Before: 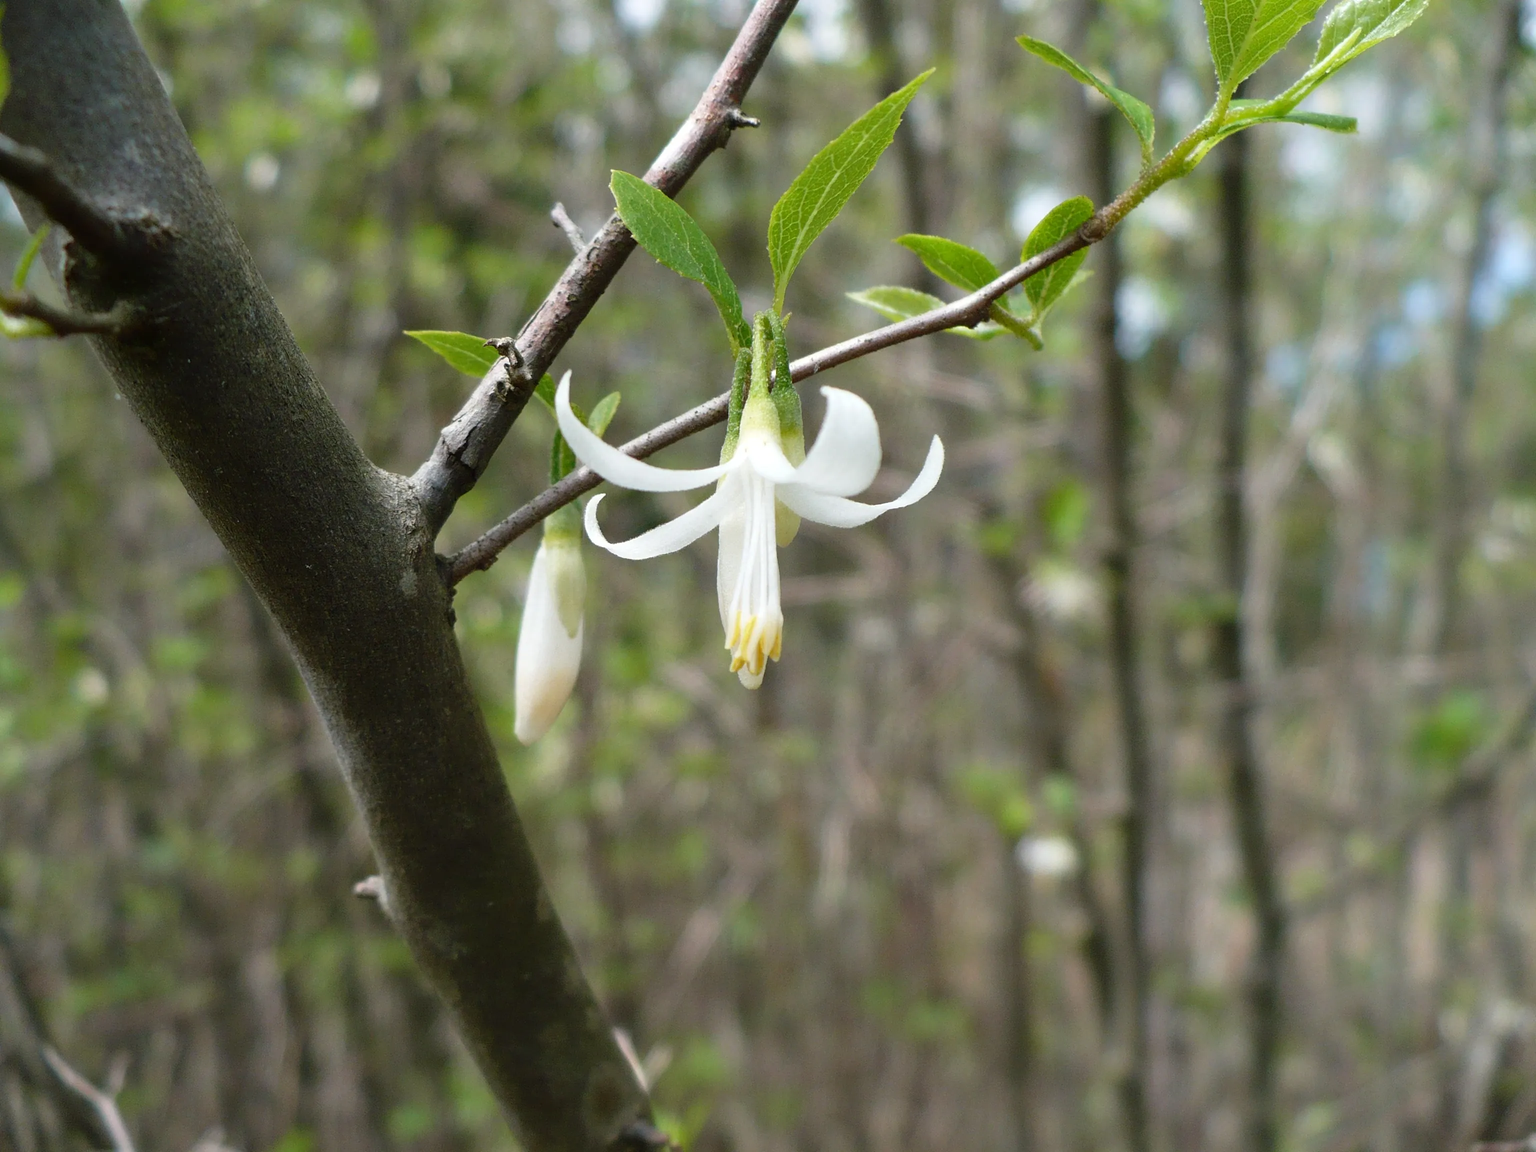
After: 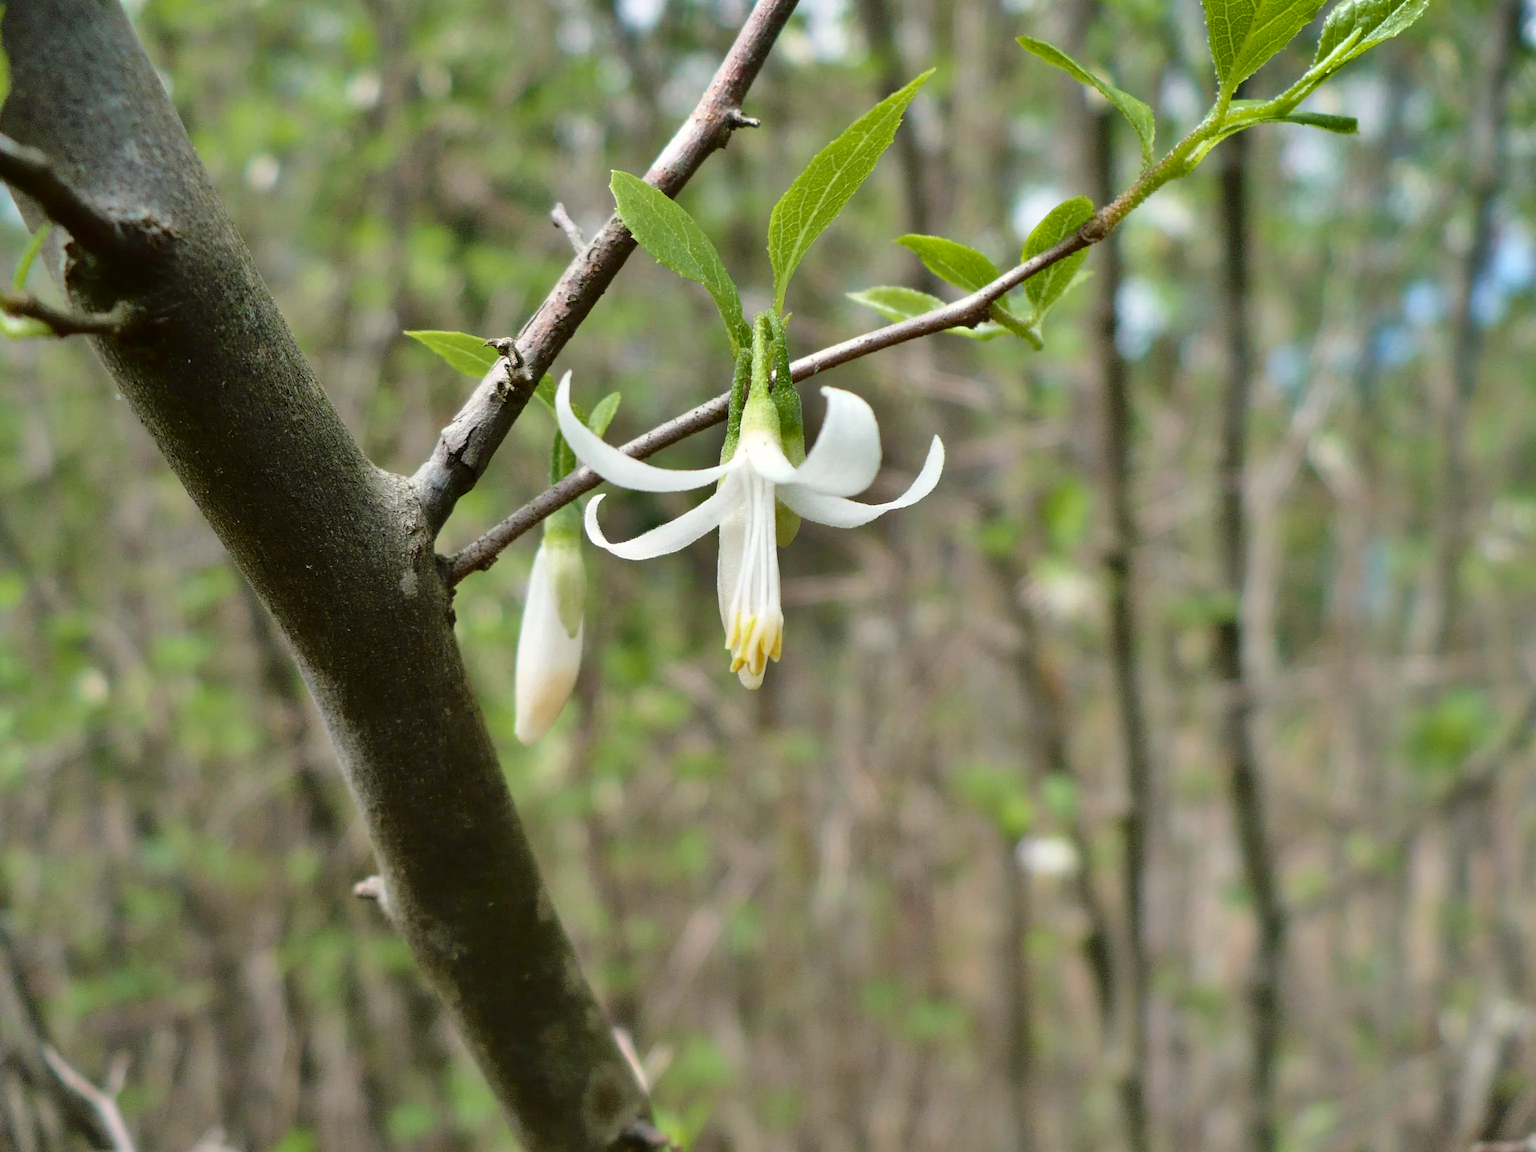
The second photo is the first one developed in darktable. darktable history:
tone curve: curves: ch0 [(0, 0.01) (0.052, 0.045) (0.136, 0.133) (0.275, 0.35) (0.43, 0.54) (0.676, 0.751) (0.89, 0.919) (1, 1)]; ch1 [(0, 0) (0.094, 0.081) (0.285, 0.299) (0.385, 0.403) (0.447, 0.429) (0.495, 0.496) (0.544, 0.552) (0.589, 0.612) (0.722, 0.728) (1, 1)]; ch2 [(0, 0) (0.257, 0.217) (0.43, 0.421) (0.498, 0.507) (0.531, 0.544) (0.56, 0.579) (0.625, 0.642) (1, 1)], color space Lab, independent channels, preserve colors none
shadows and highlights: shadows 20.79, highlights -82.37, soften with gaussian
